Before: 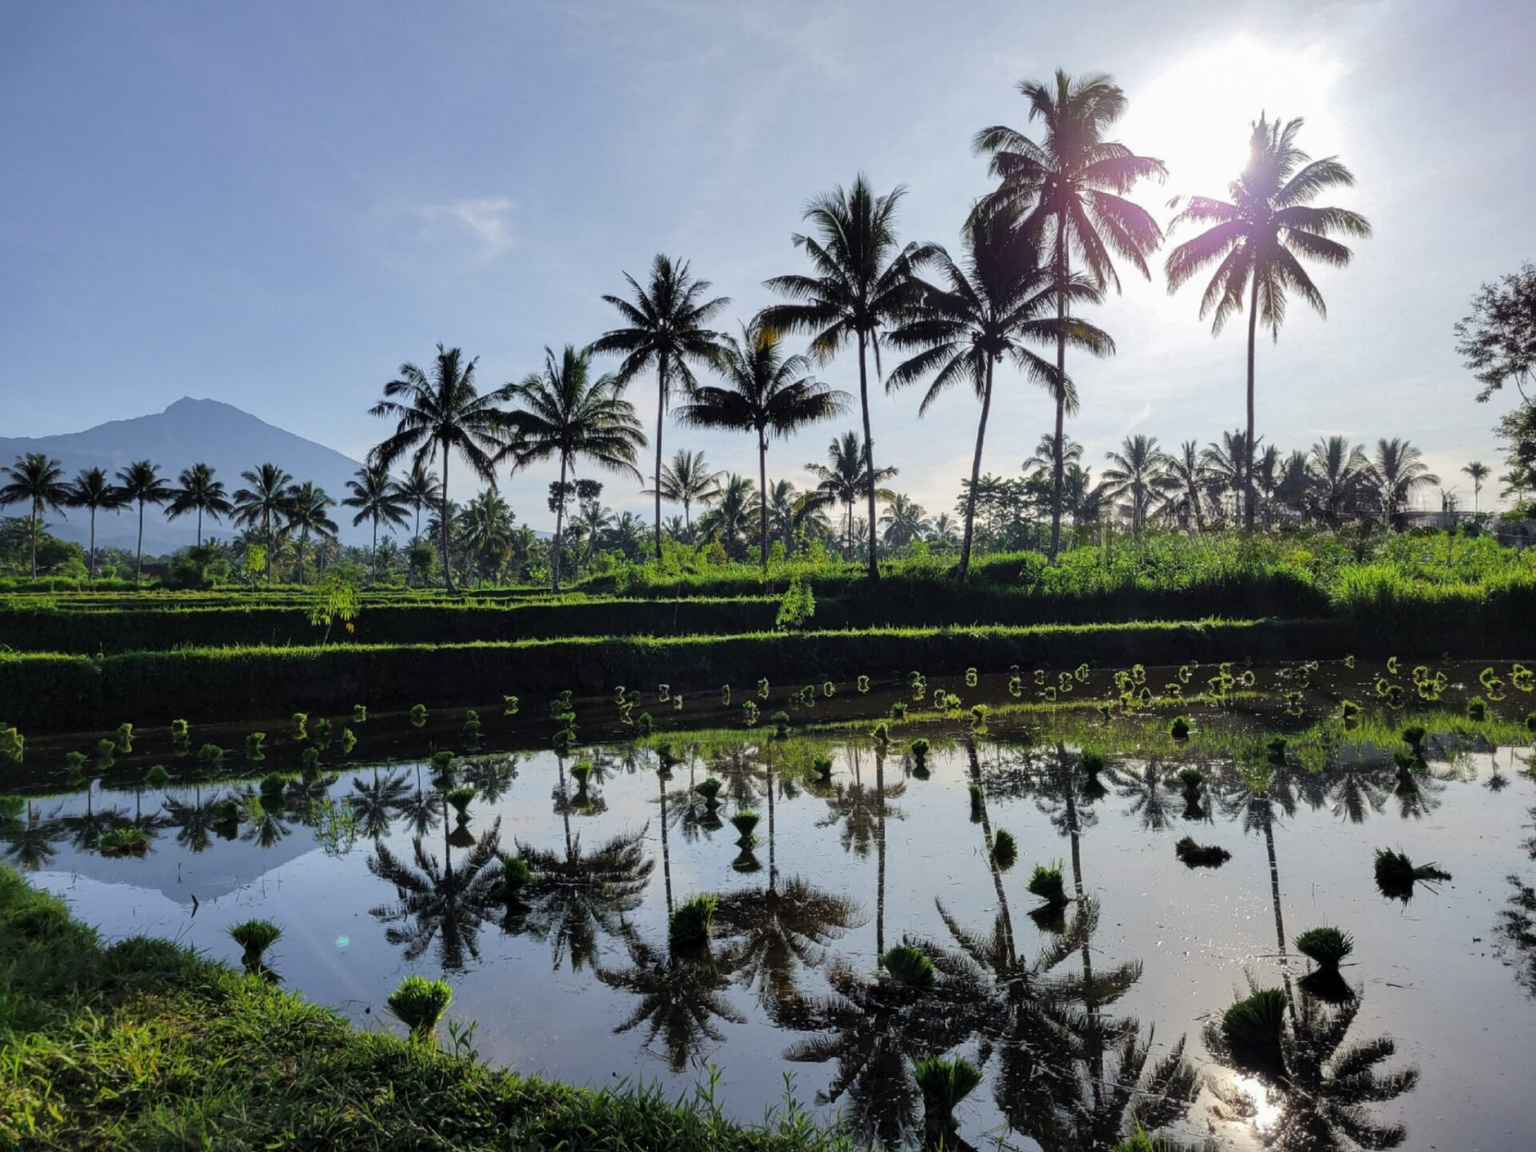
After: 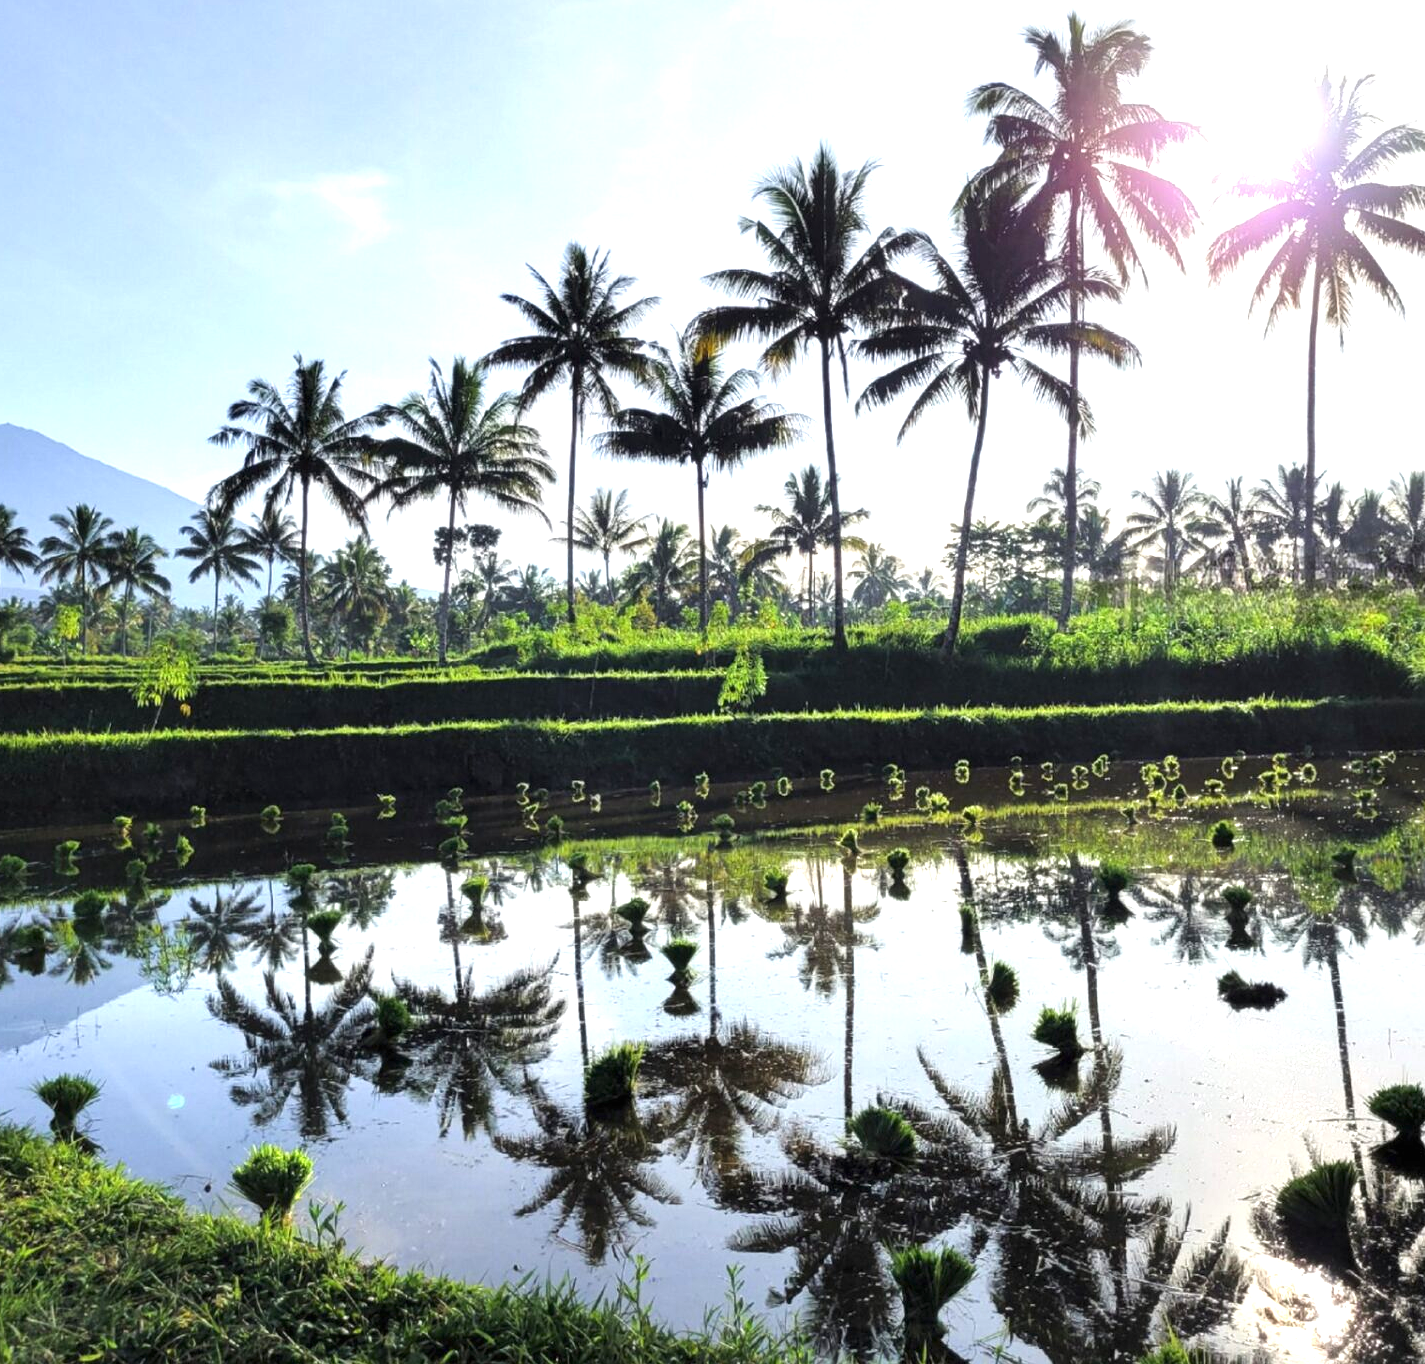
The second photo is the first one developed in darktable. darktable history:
exposure: black level correction 0, exposure 1.2 EV, compensate highlight preservation false
crop and rotate: left 13.15%, top 5.251%, right 12.609%
